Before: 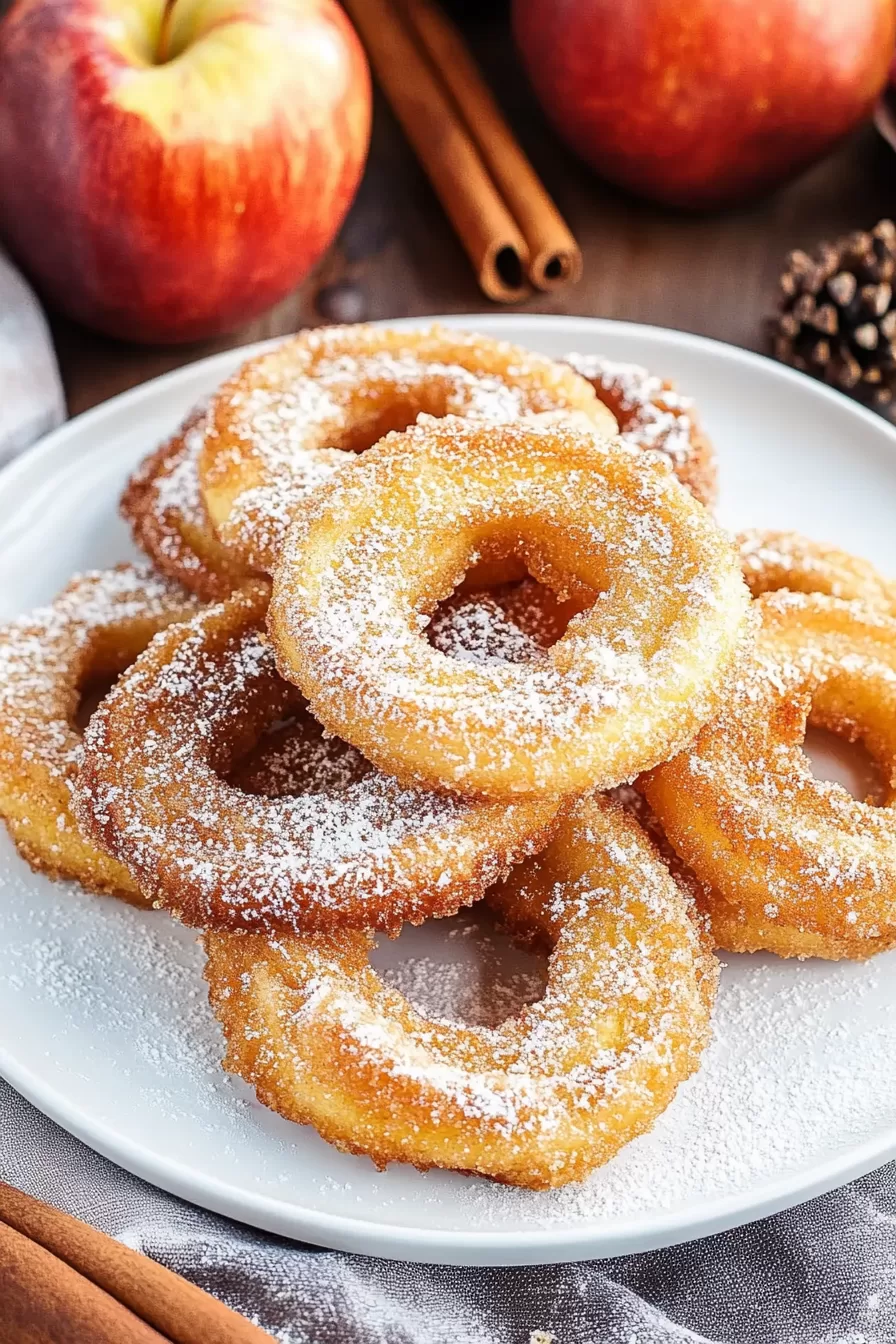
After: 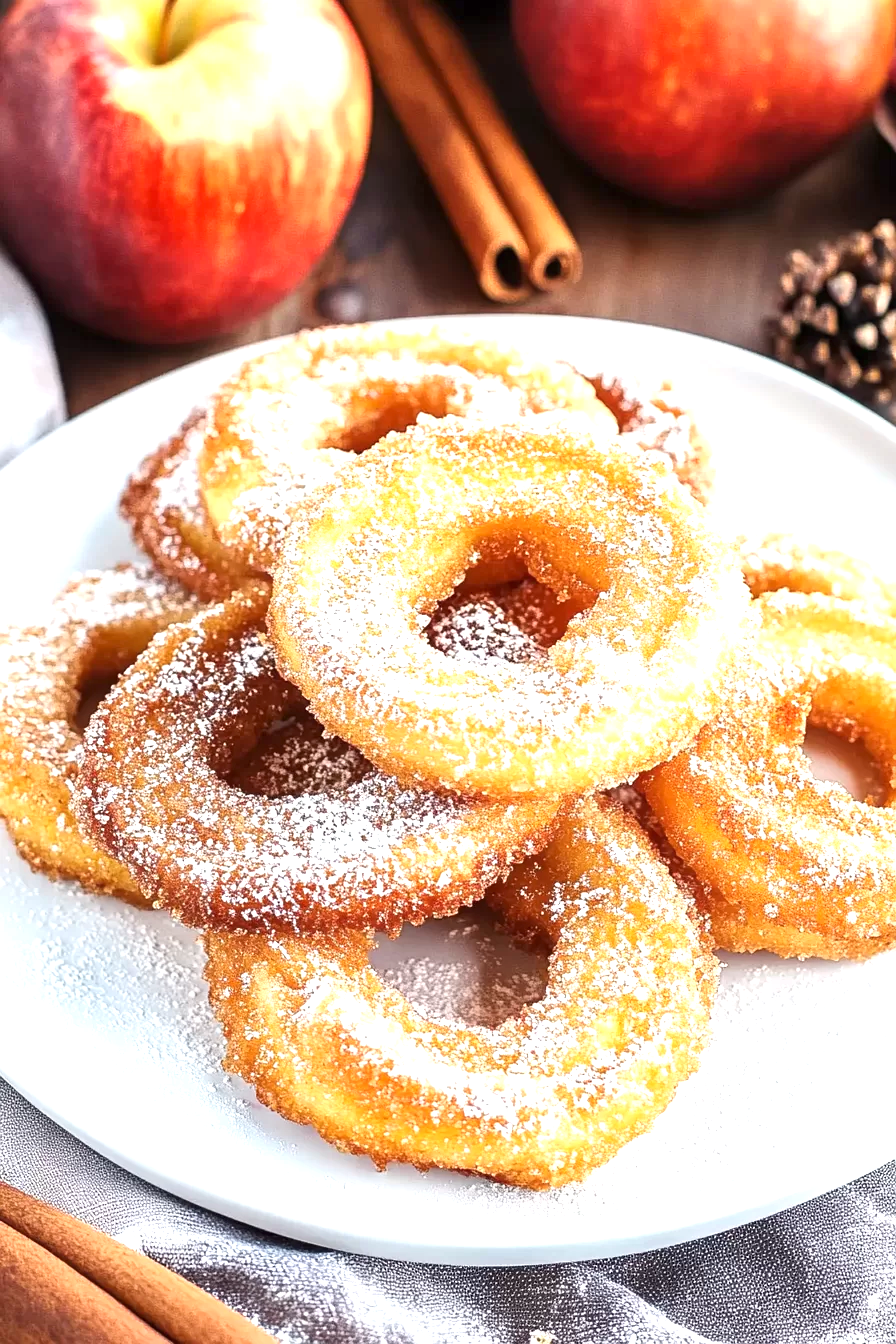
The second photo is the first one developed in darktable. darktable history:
exposure: exposure 0.776 EV, compensate highlight preservation false
